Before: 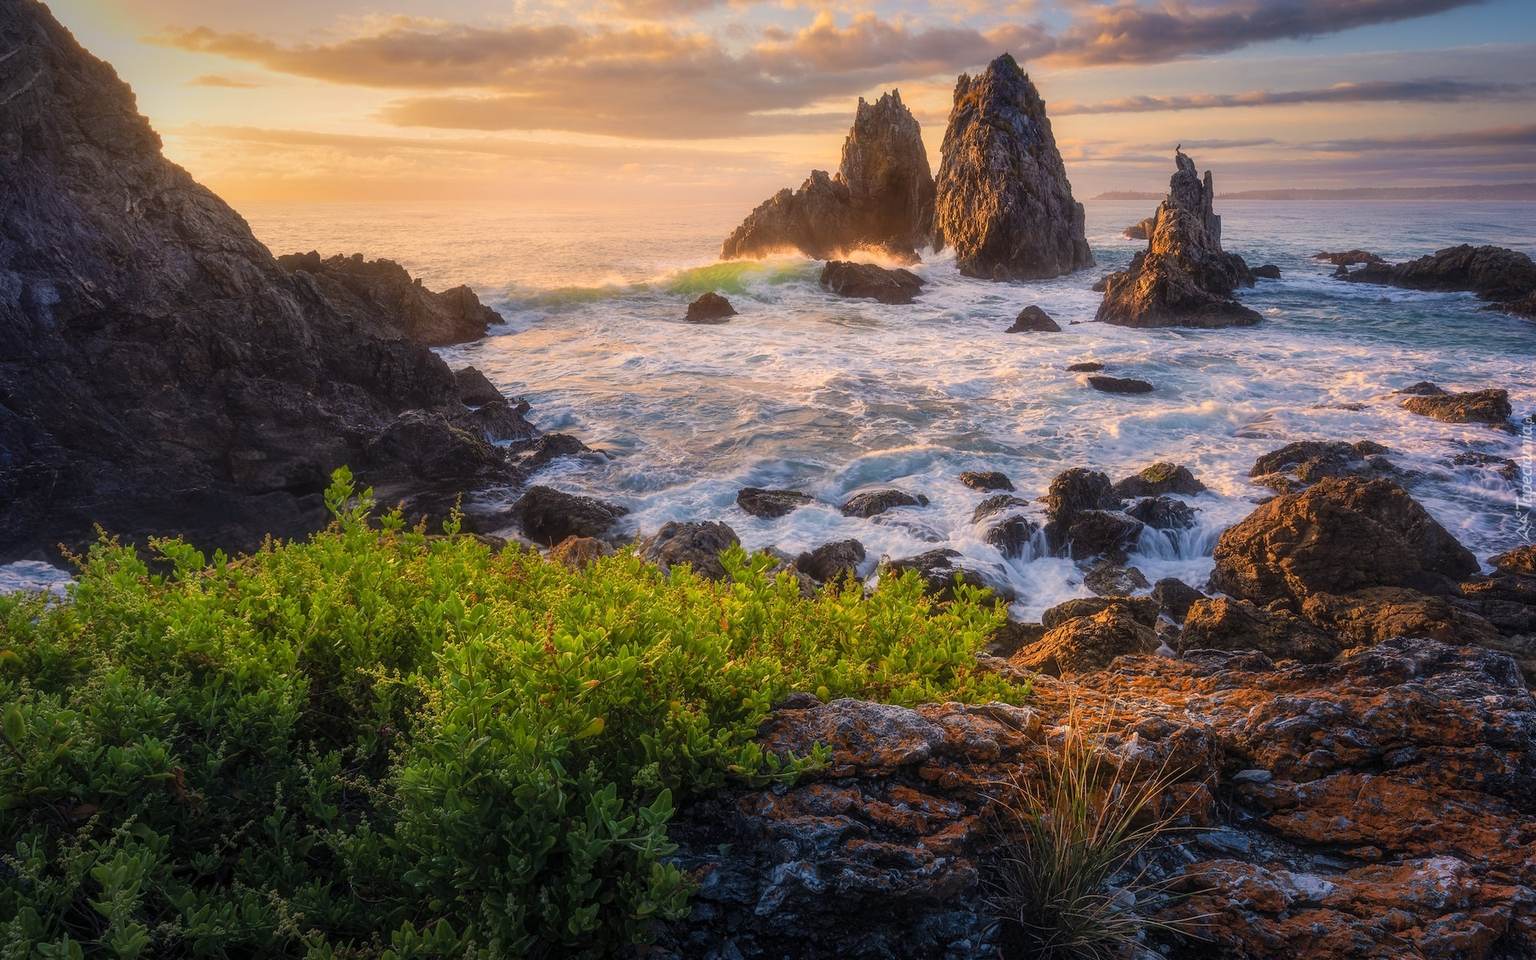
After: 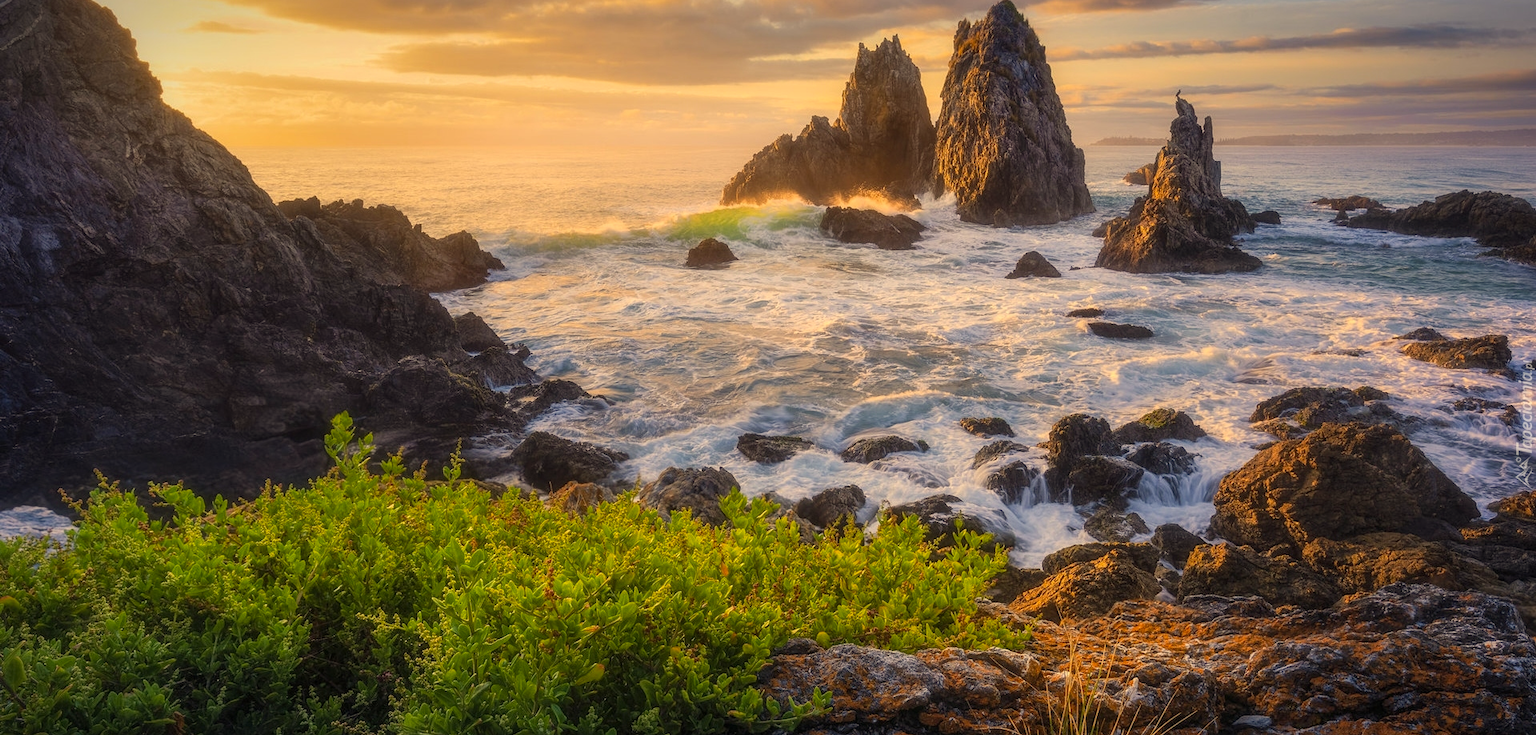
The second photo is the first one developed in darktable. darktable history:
crop: top 5.71%, bottom 17.701%
color correction: highlights a* 1.46, highlights b* 18.11
